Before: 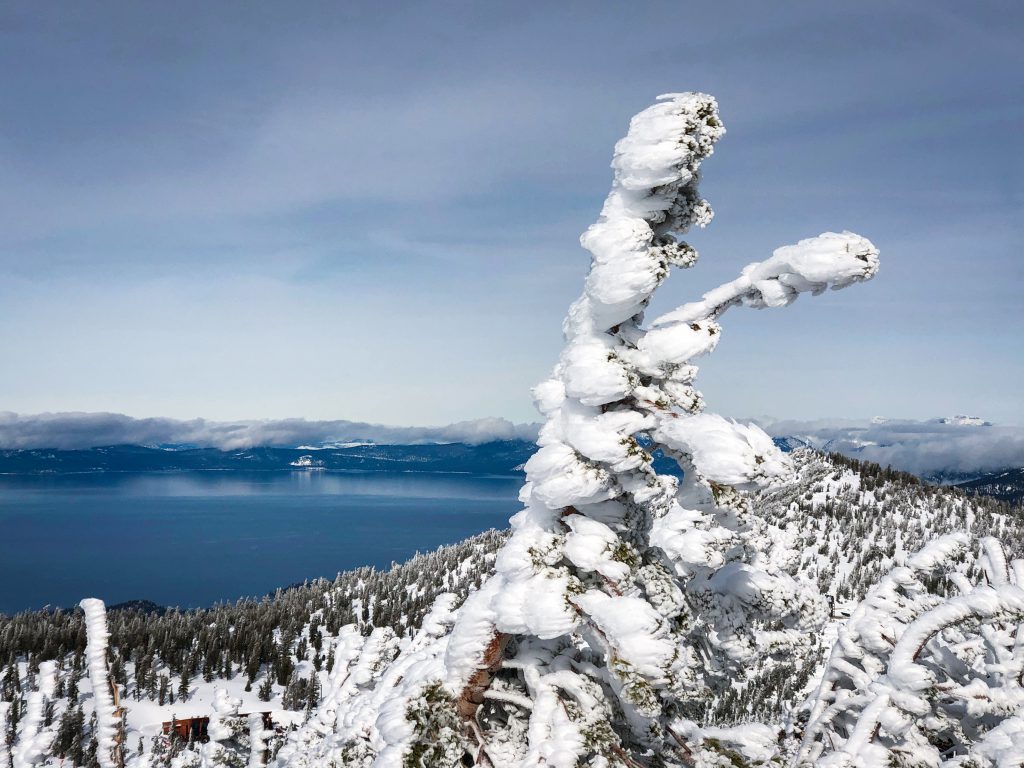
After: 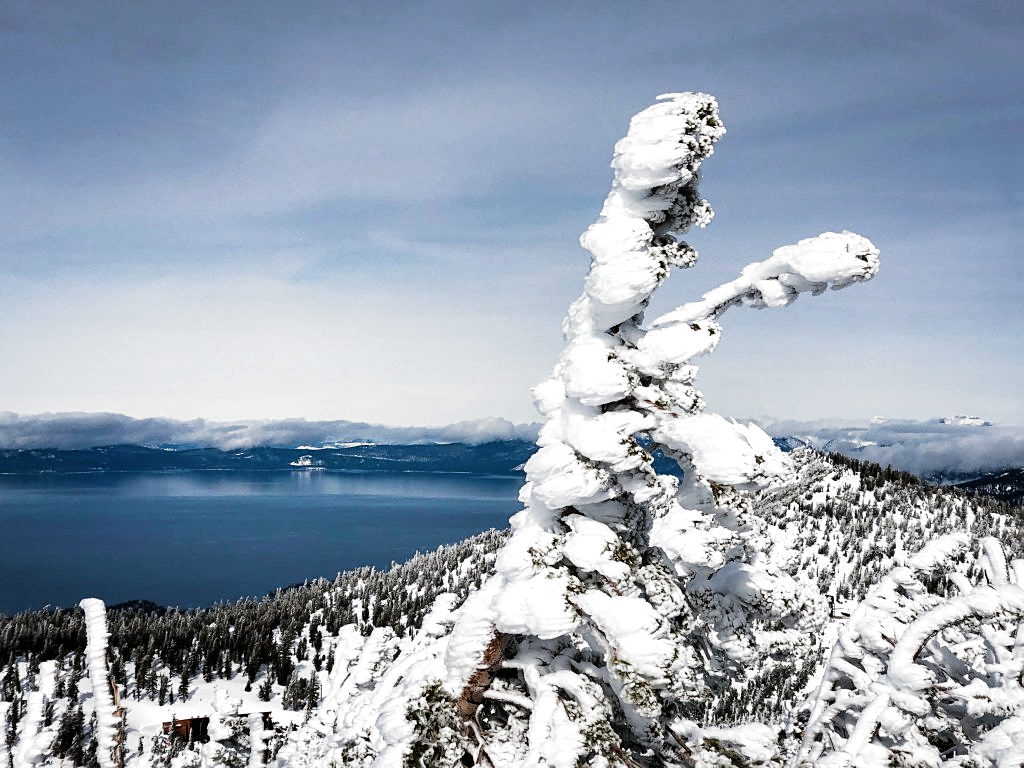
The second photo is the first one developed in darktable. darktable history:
filmic rgb: black relative exposure -8.2 EV, white relative exposure 2.2 EV, threshold 3 EV, hardness 7.11, latitude 75%, contrast 1.325, highlights saturation mix -2%, shadows ↔ highlights balance 30%, preserve chrominance RGB euclidean norm, color science v5 (2021), contrast in shadows safe, contrast in highlights safe, enable highlight reconstruction true
sharpen: amount 0.2
